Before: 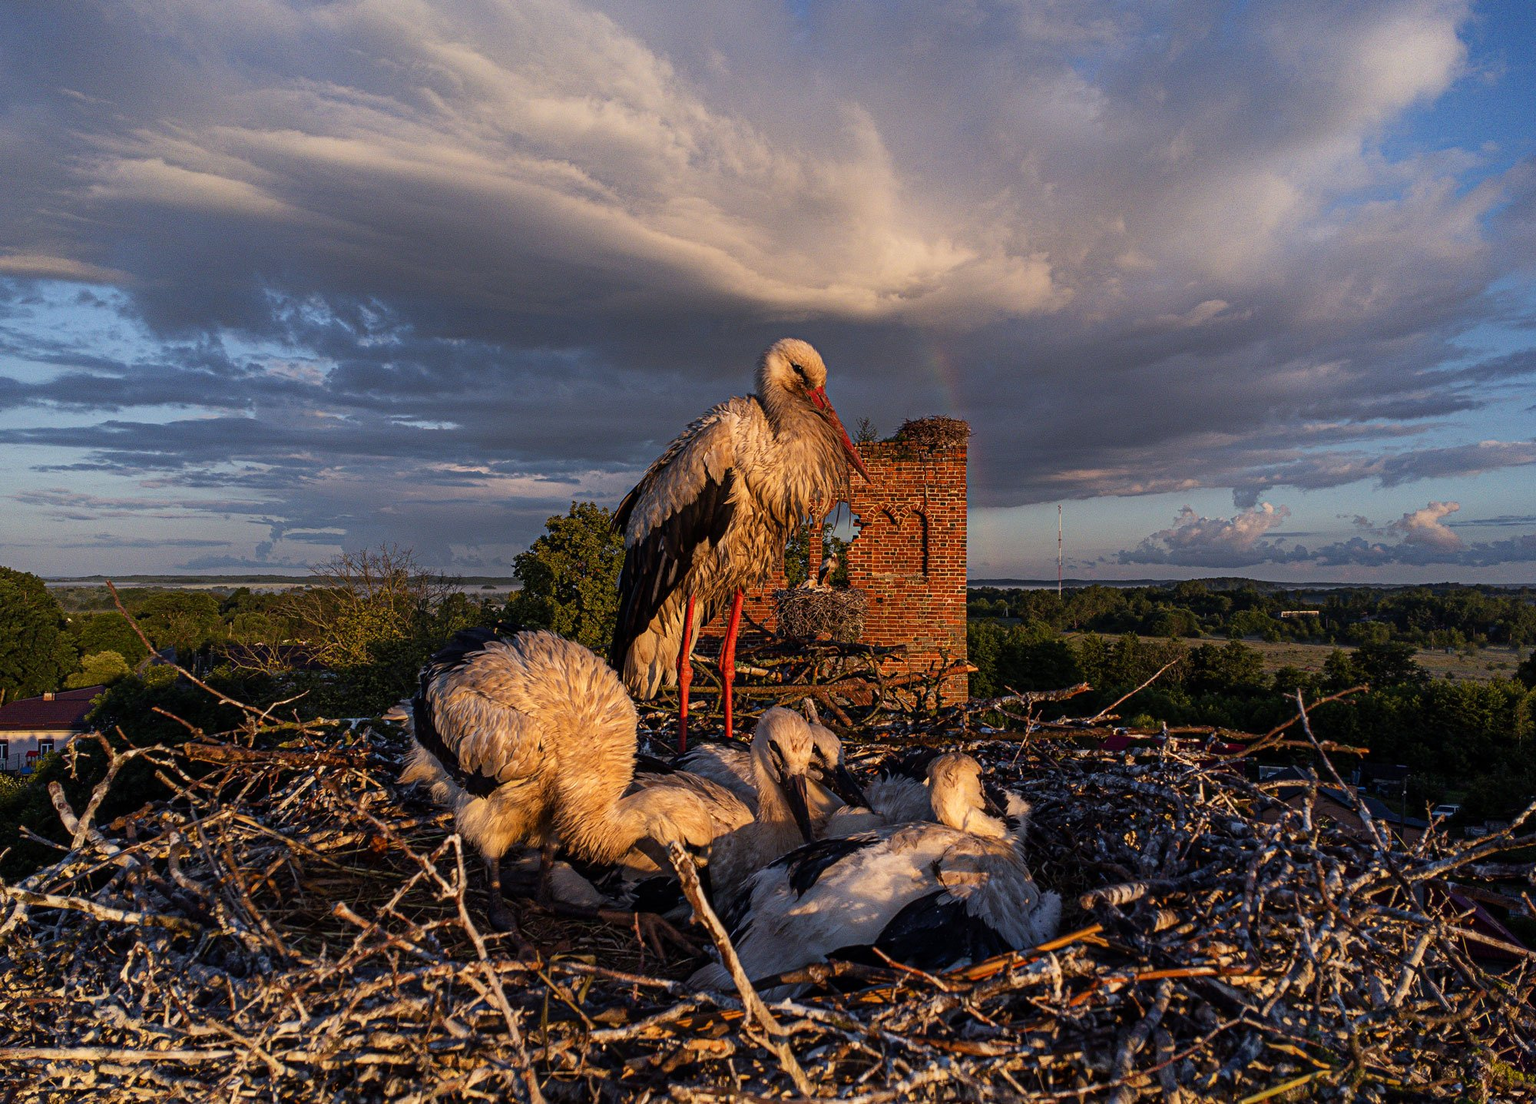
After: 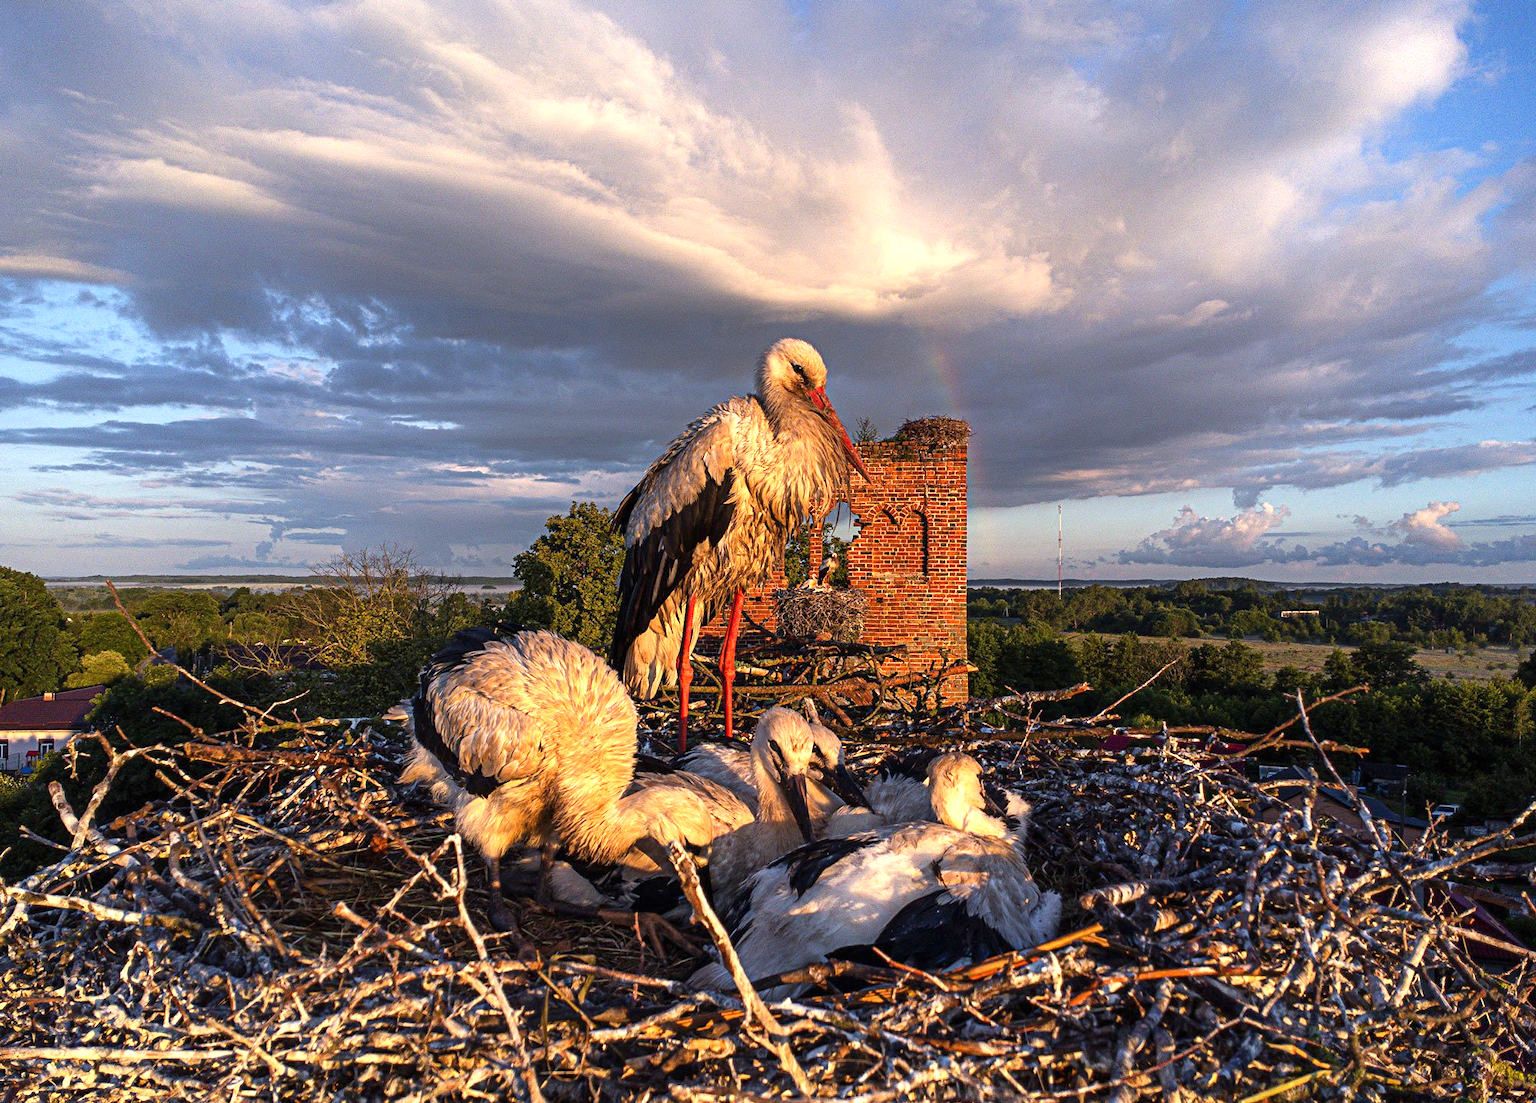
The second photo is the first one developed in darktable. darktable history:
exposure: black level correction 0, exposure 1.011 EV, compensate highlight preservation false
